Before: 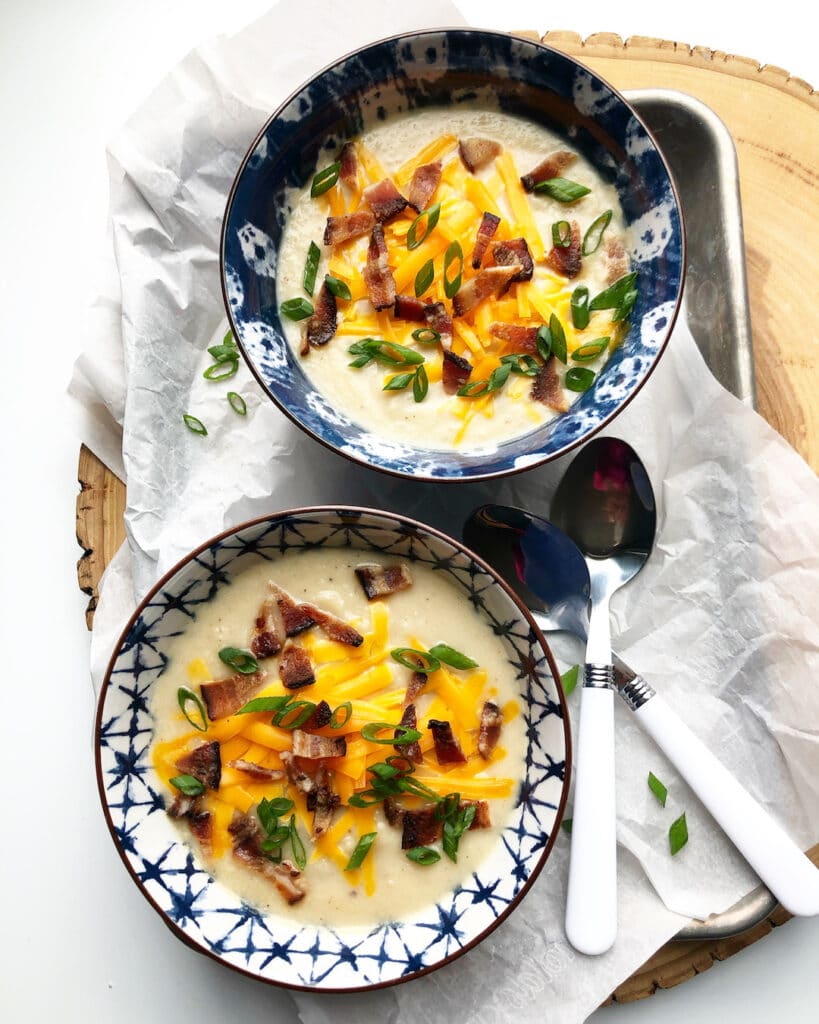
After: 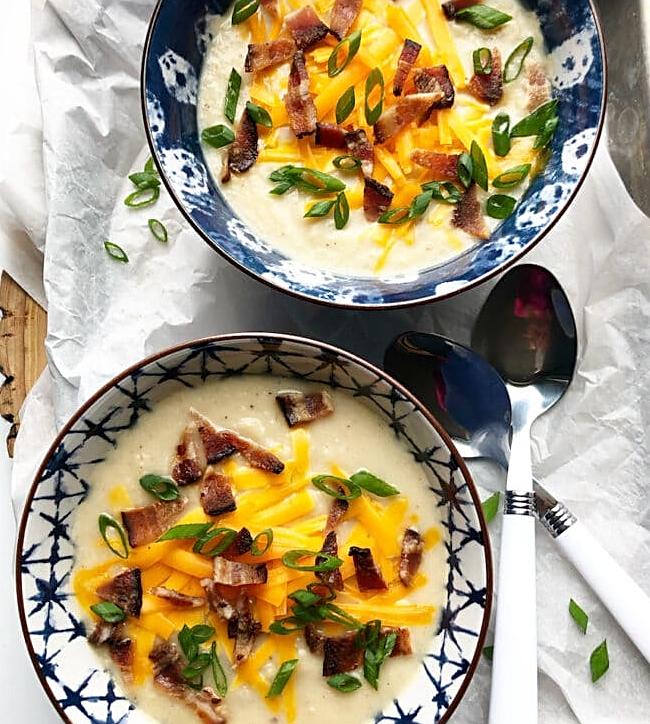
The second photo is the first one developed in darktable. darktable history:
crop: left 9.712%, top 16.928%, right 10.845%, bottom 12.332%
sharpen: on, module defaults
